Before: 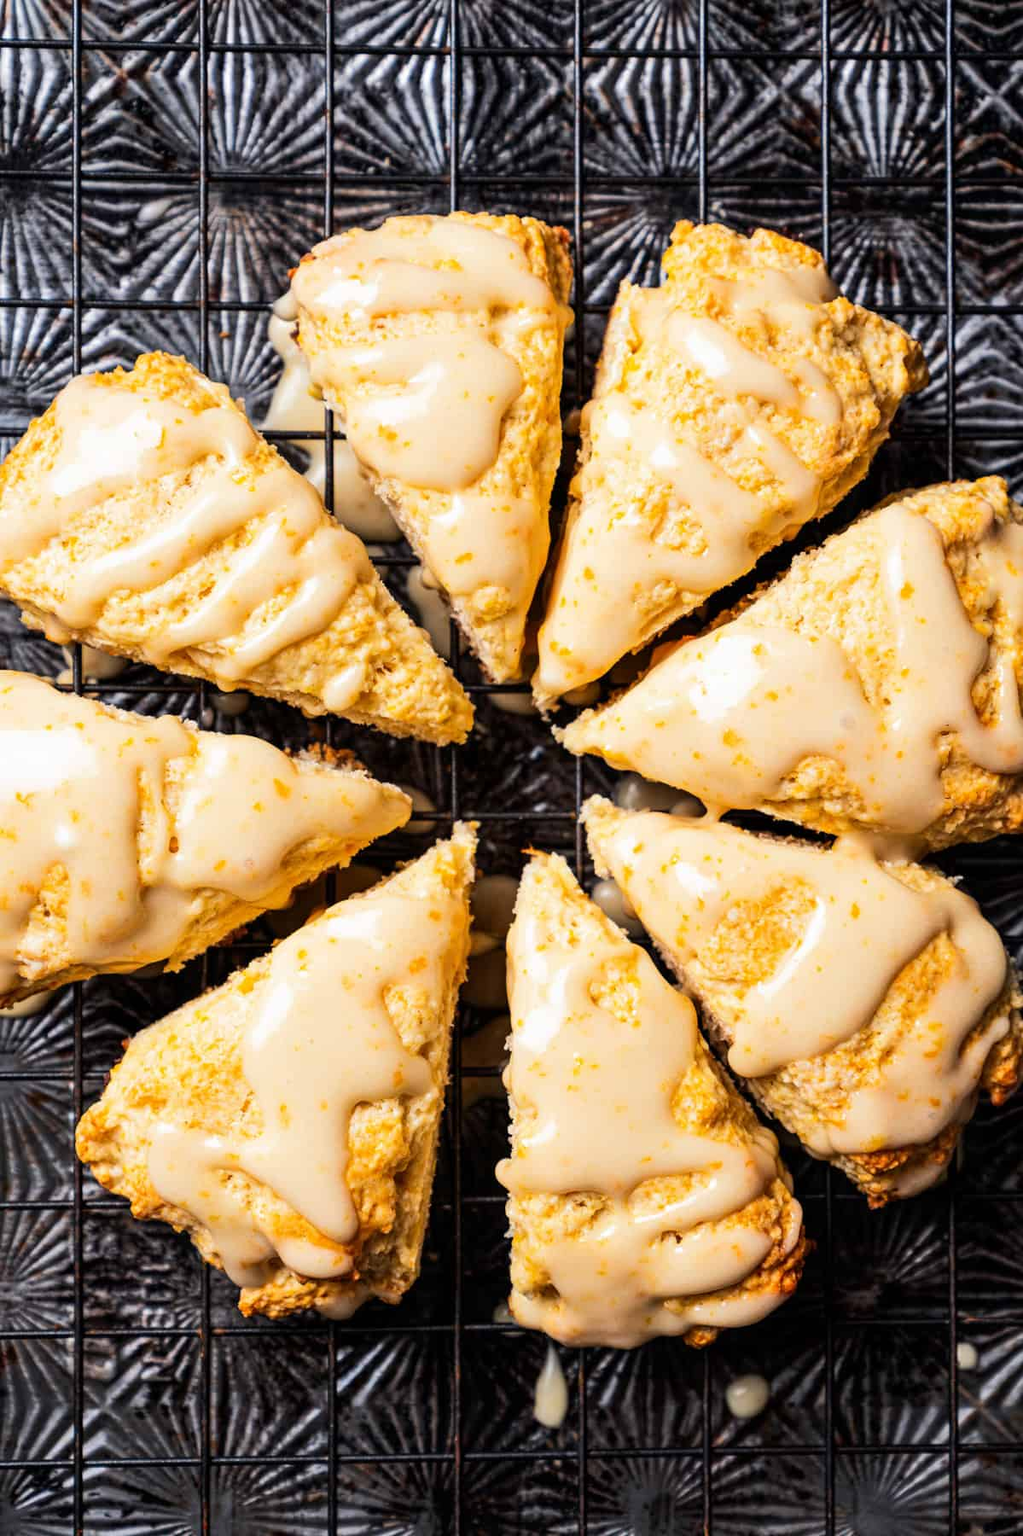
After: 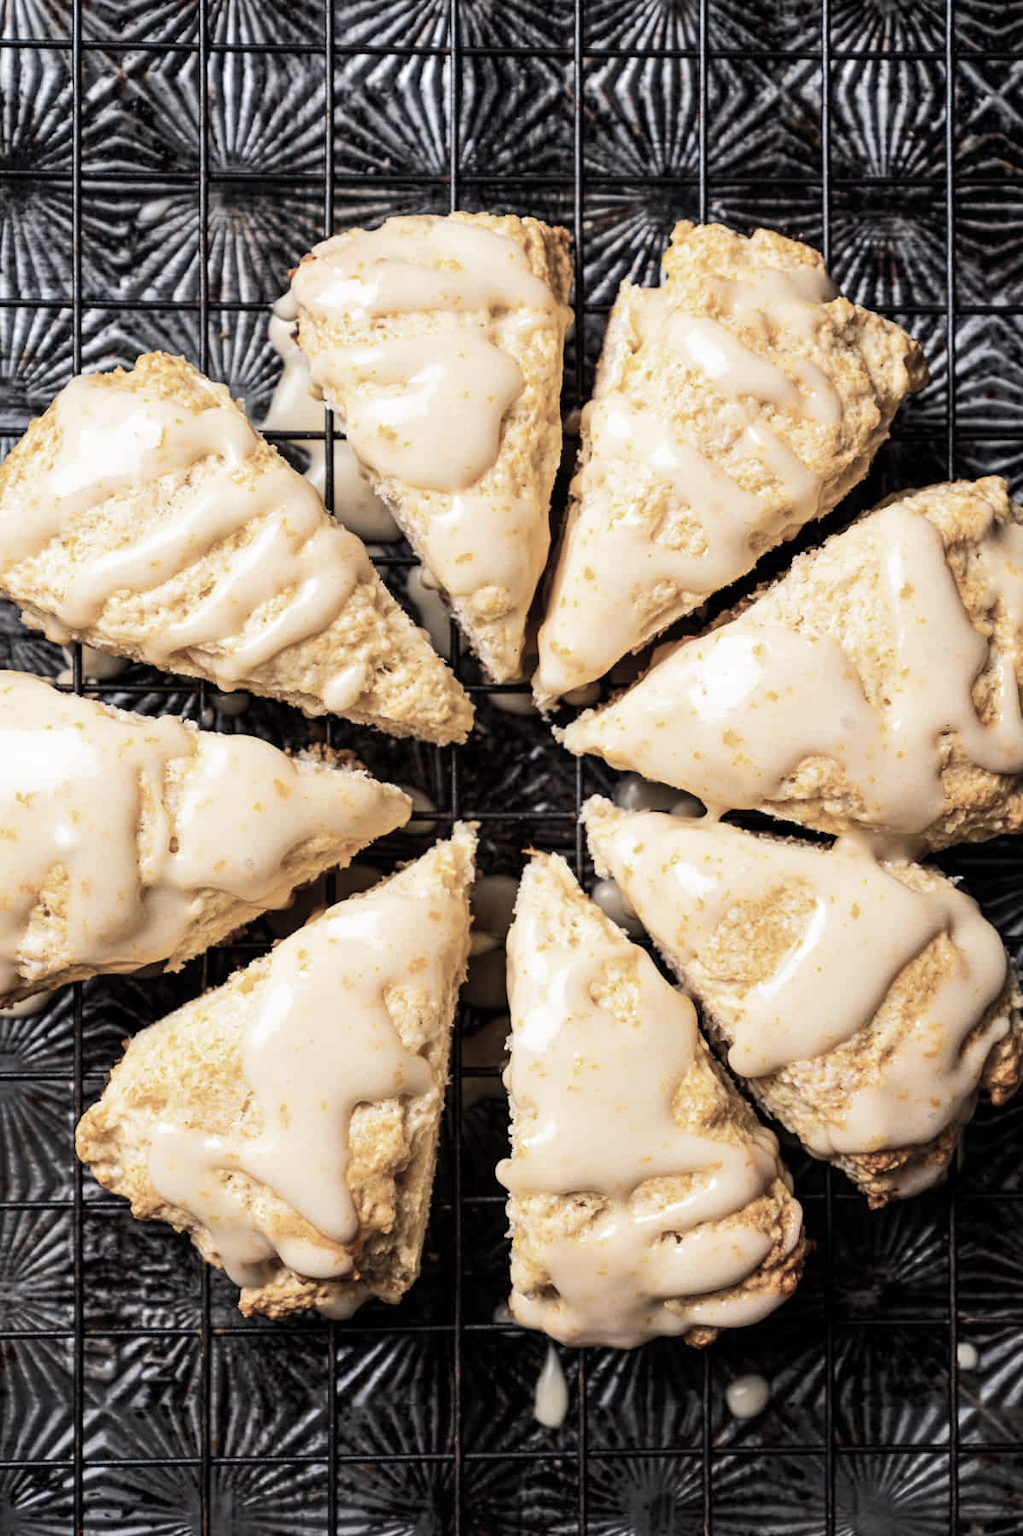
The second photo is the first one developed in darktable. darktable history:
color correction: highlights b* -0.058, saturation 0.51
